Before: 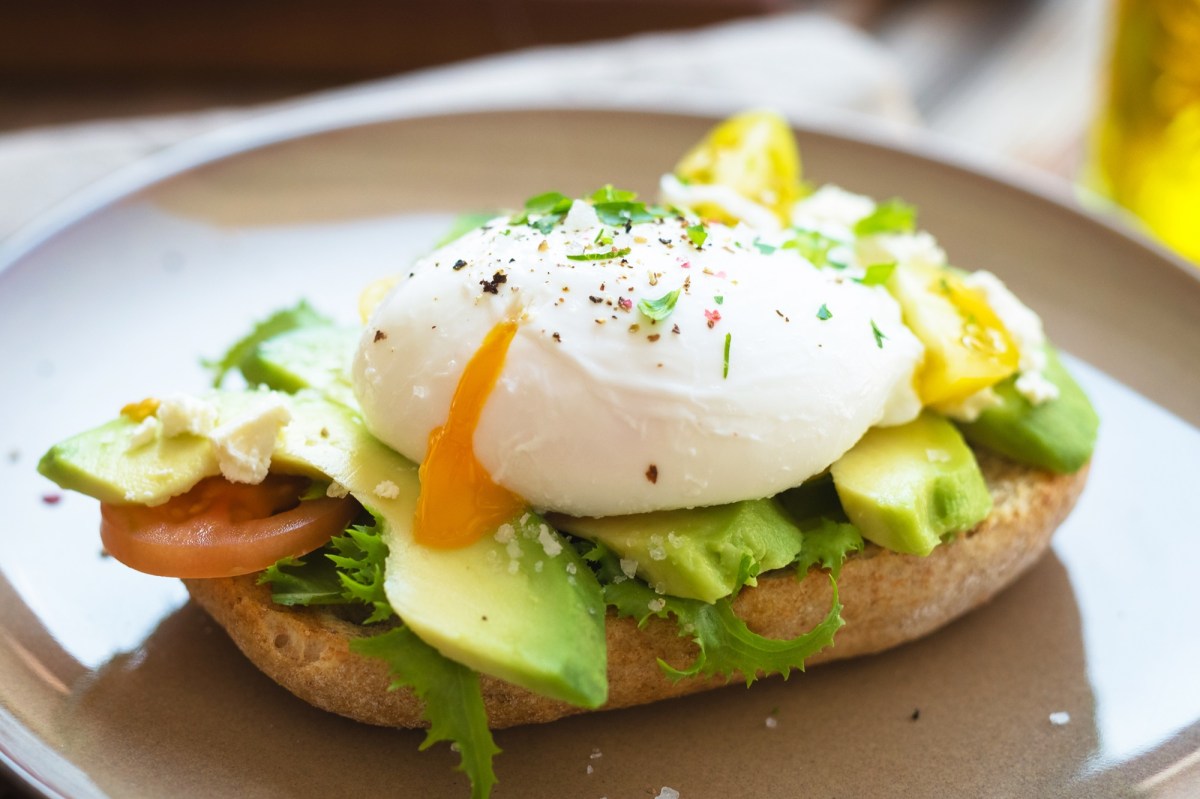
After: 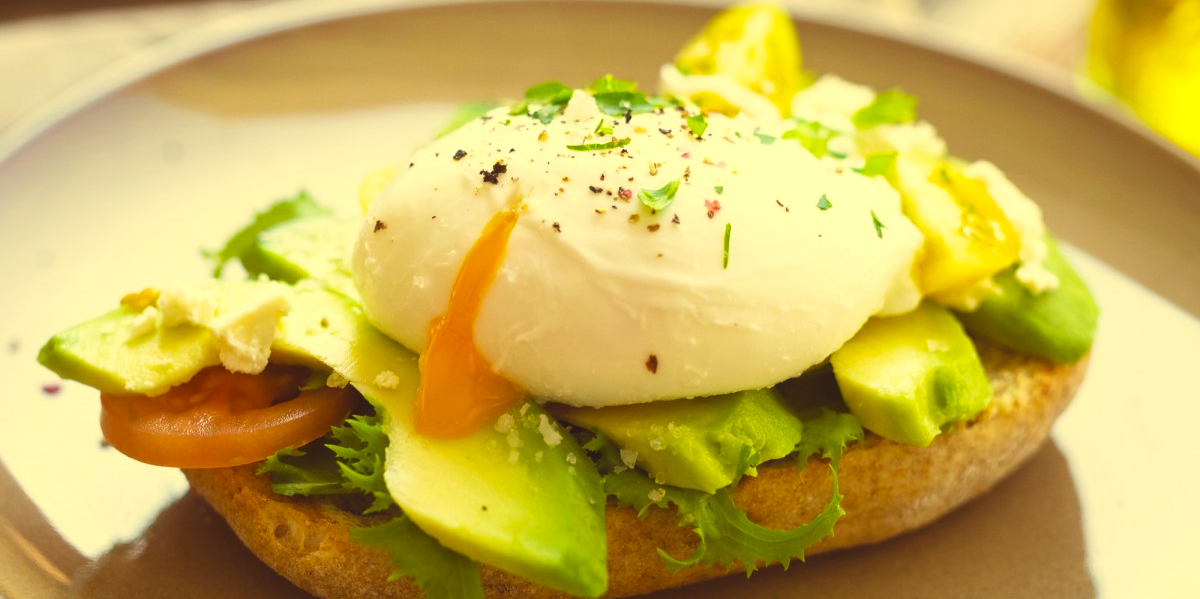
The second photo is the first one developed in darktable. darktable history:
crop: top 13.819%, bottom 11.169%
exposure: black level correction -0.008, exposure 0.067 EV, compensate highlight preservation false
color correction: highlights a* -0.482, highlights b* 40, shadows a* 9.8, shadows b* -0.161
